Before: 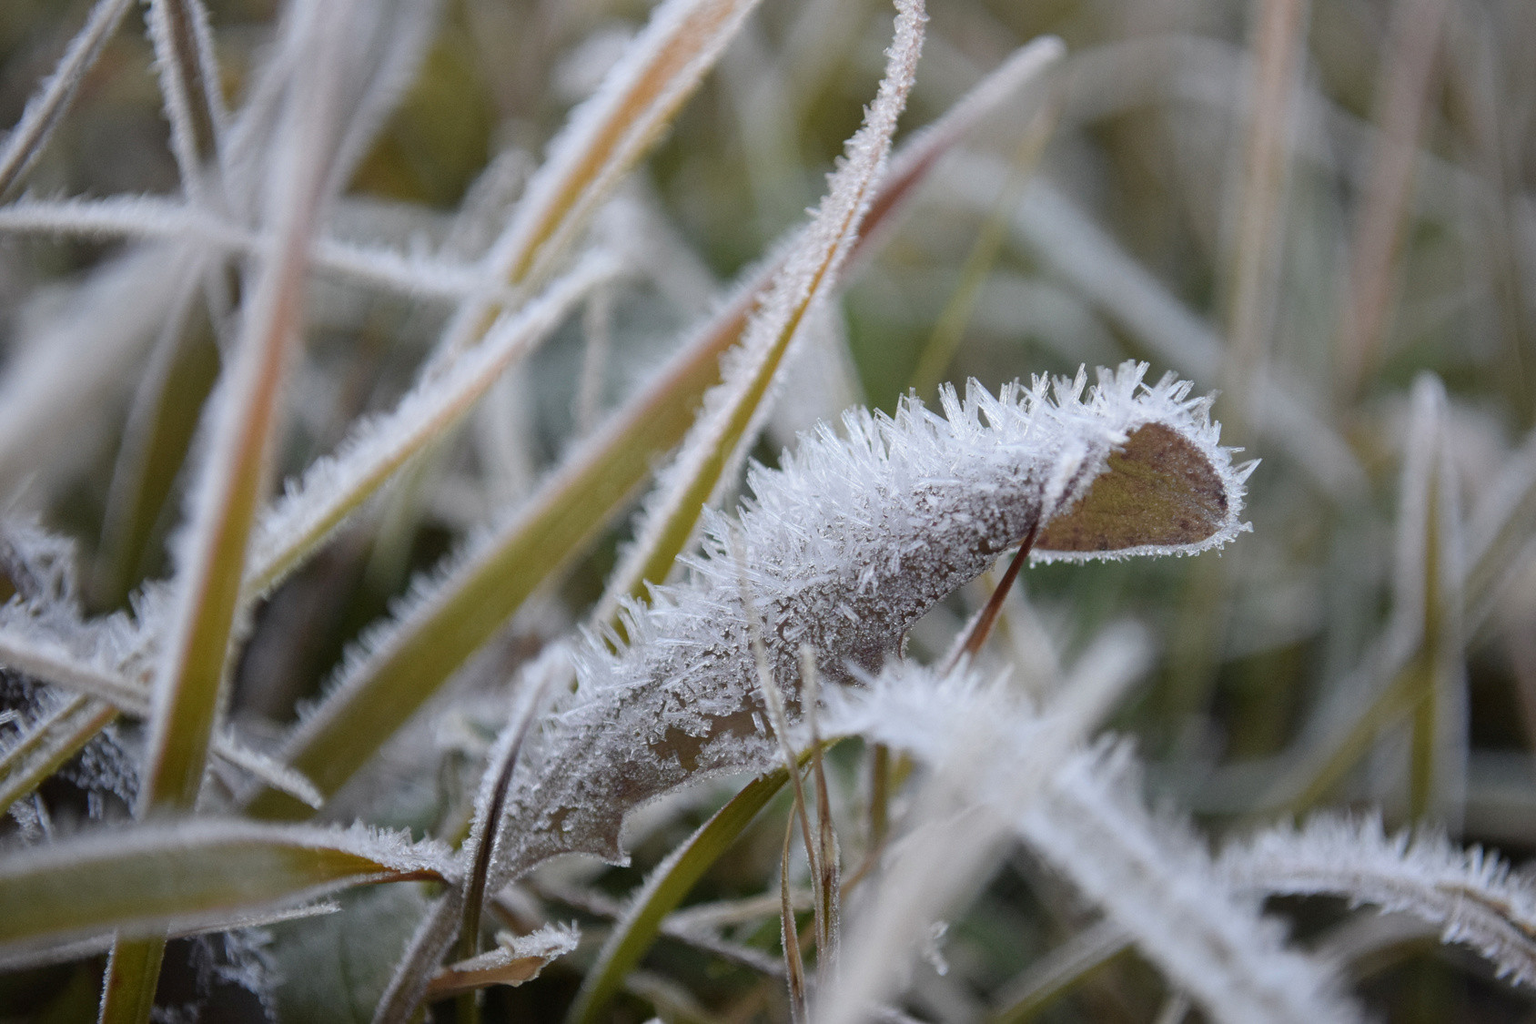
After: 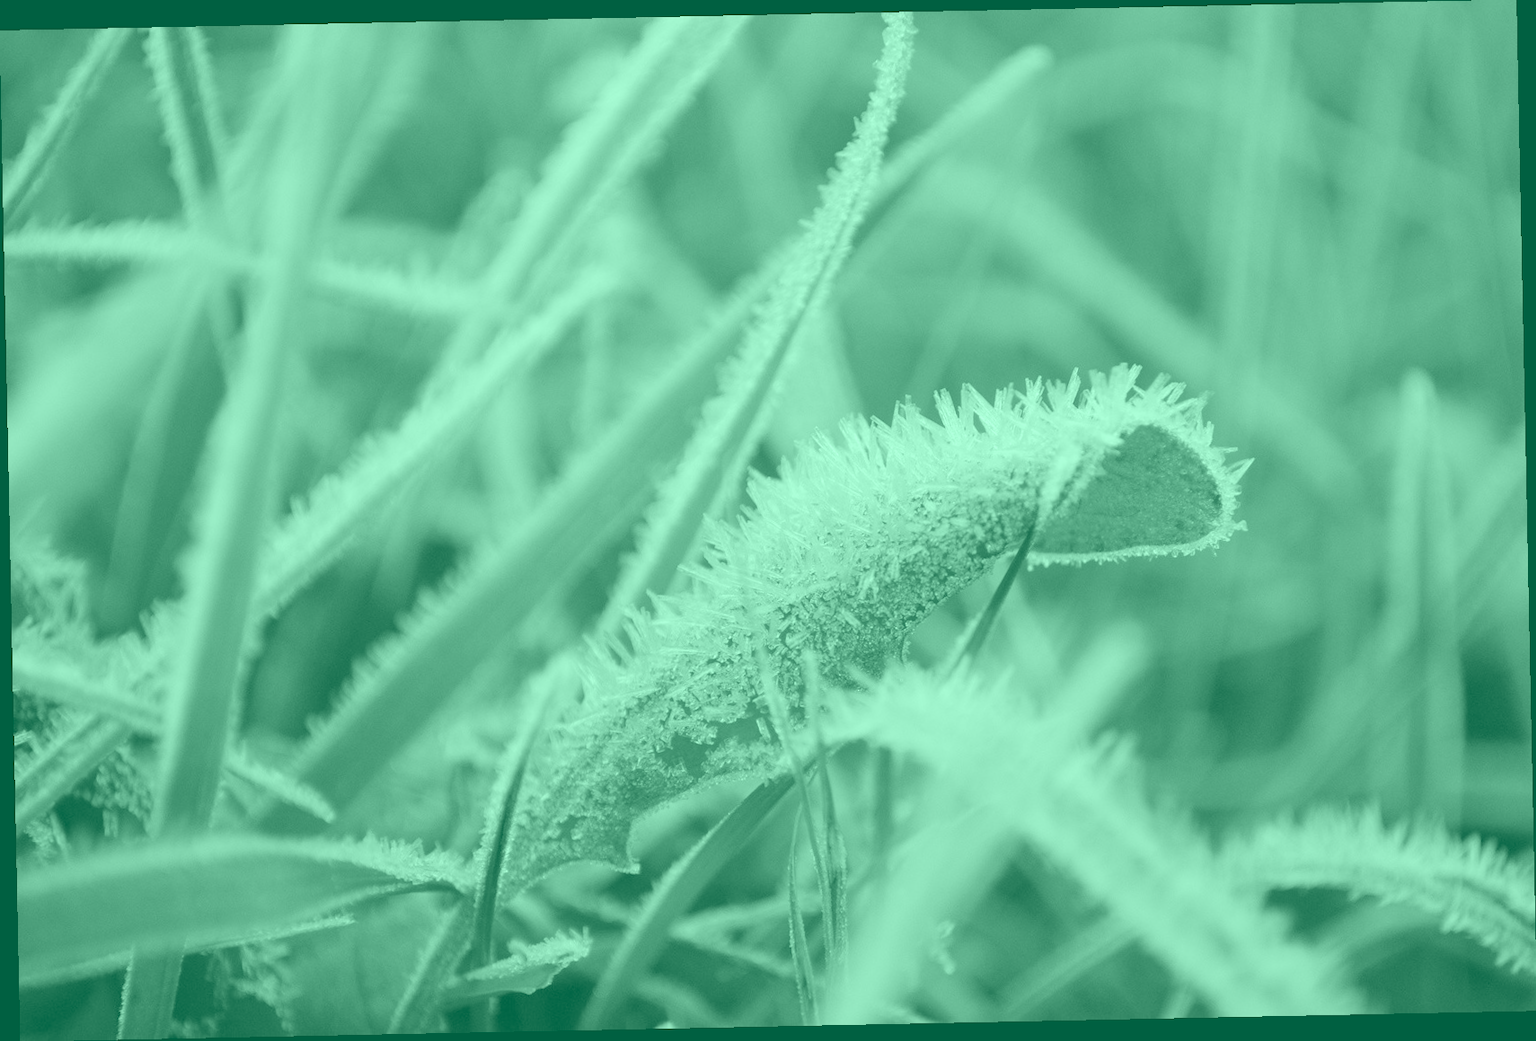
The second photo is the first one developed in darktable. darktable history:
levels: levels [0.026, 0.507, 0.987]
rotate and perspective: rotation -1.17°, automatic cropping off
contrast brightness saturation: contrast 0.07, brightness 0.08, saturation 0.18
colorize: hue 147.6°, saturation 65%, lightness 21.64%
exposure: exposure 1.061 EV, compensate highlight preservation false
